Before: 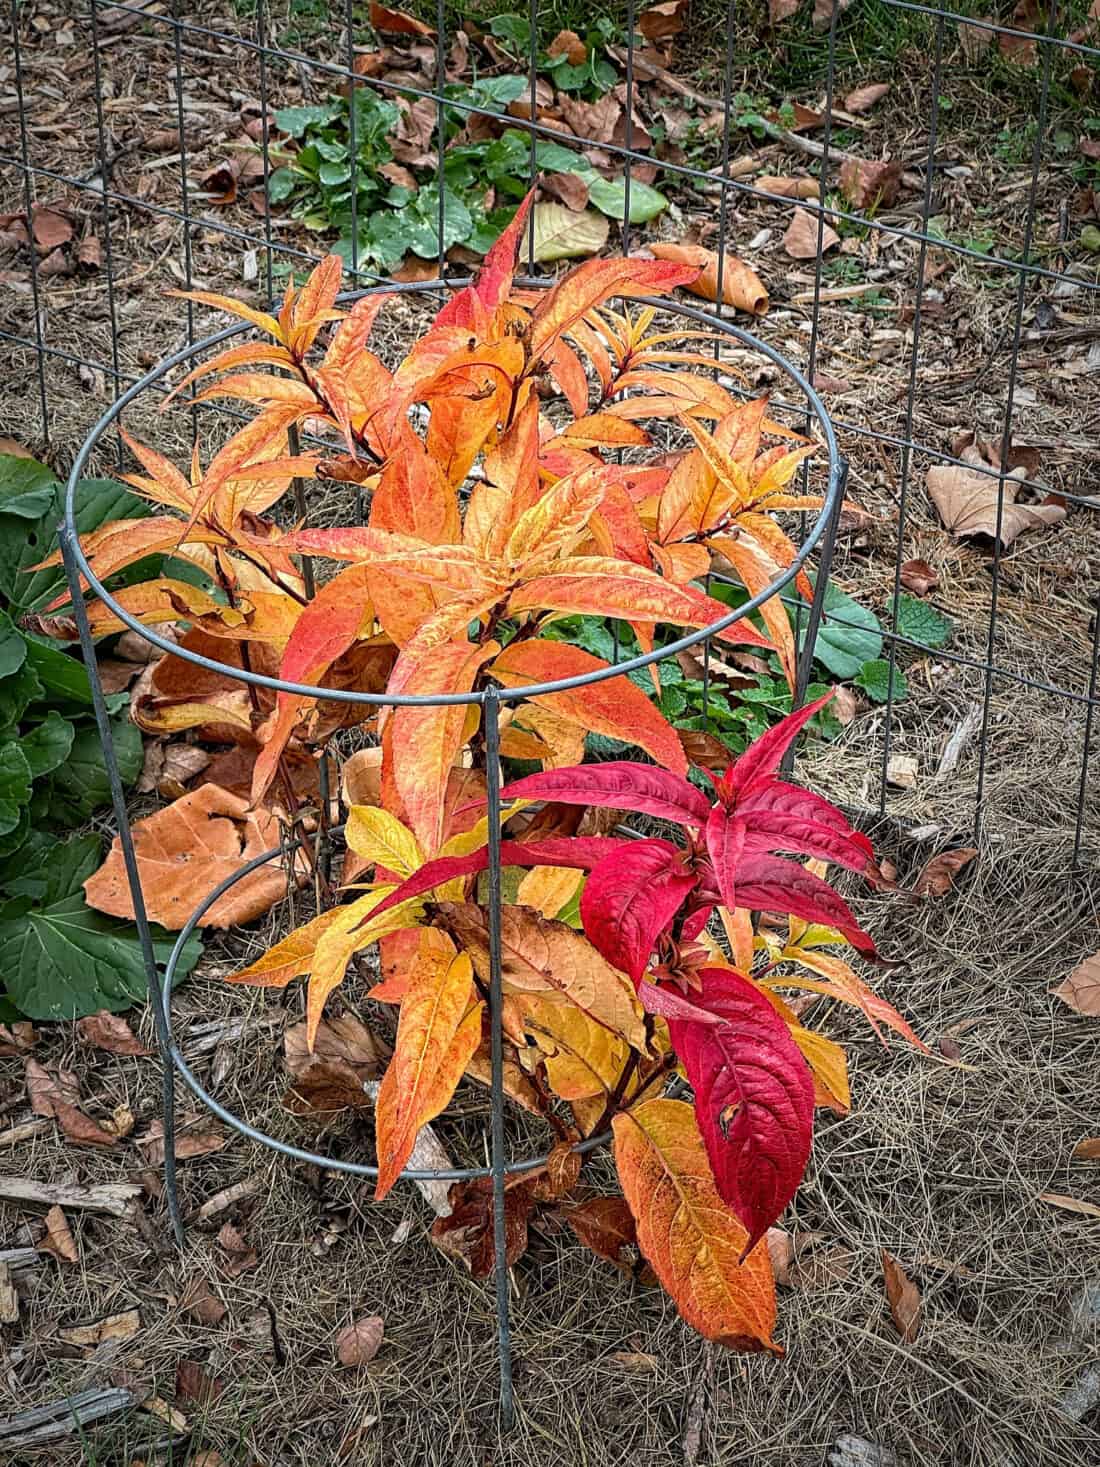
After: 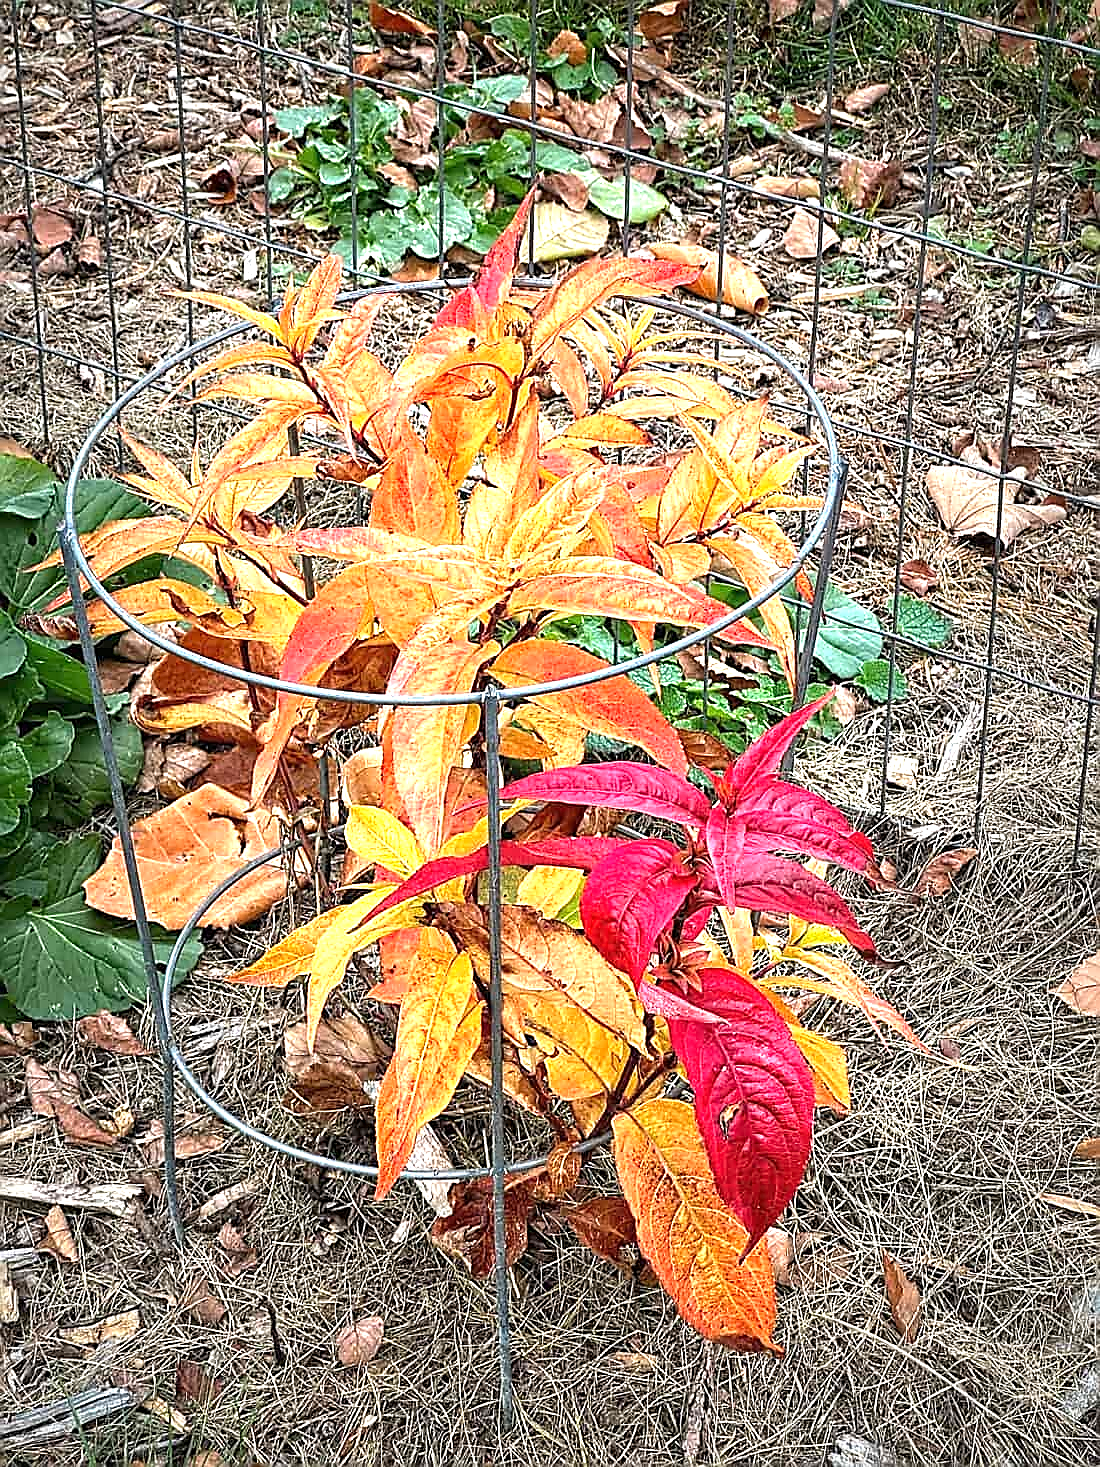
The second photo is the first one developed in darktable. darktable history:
sharpen: radius 1.4, amount 1.25, threshold 0.7
exposure: black level correction 0, exposure 1.1 EV, compensate exposure bias true, compensate highlight preservation false
